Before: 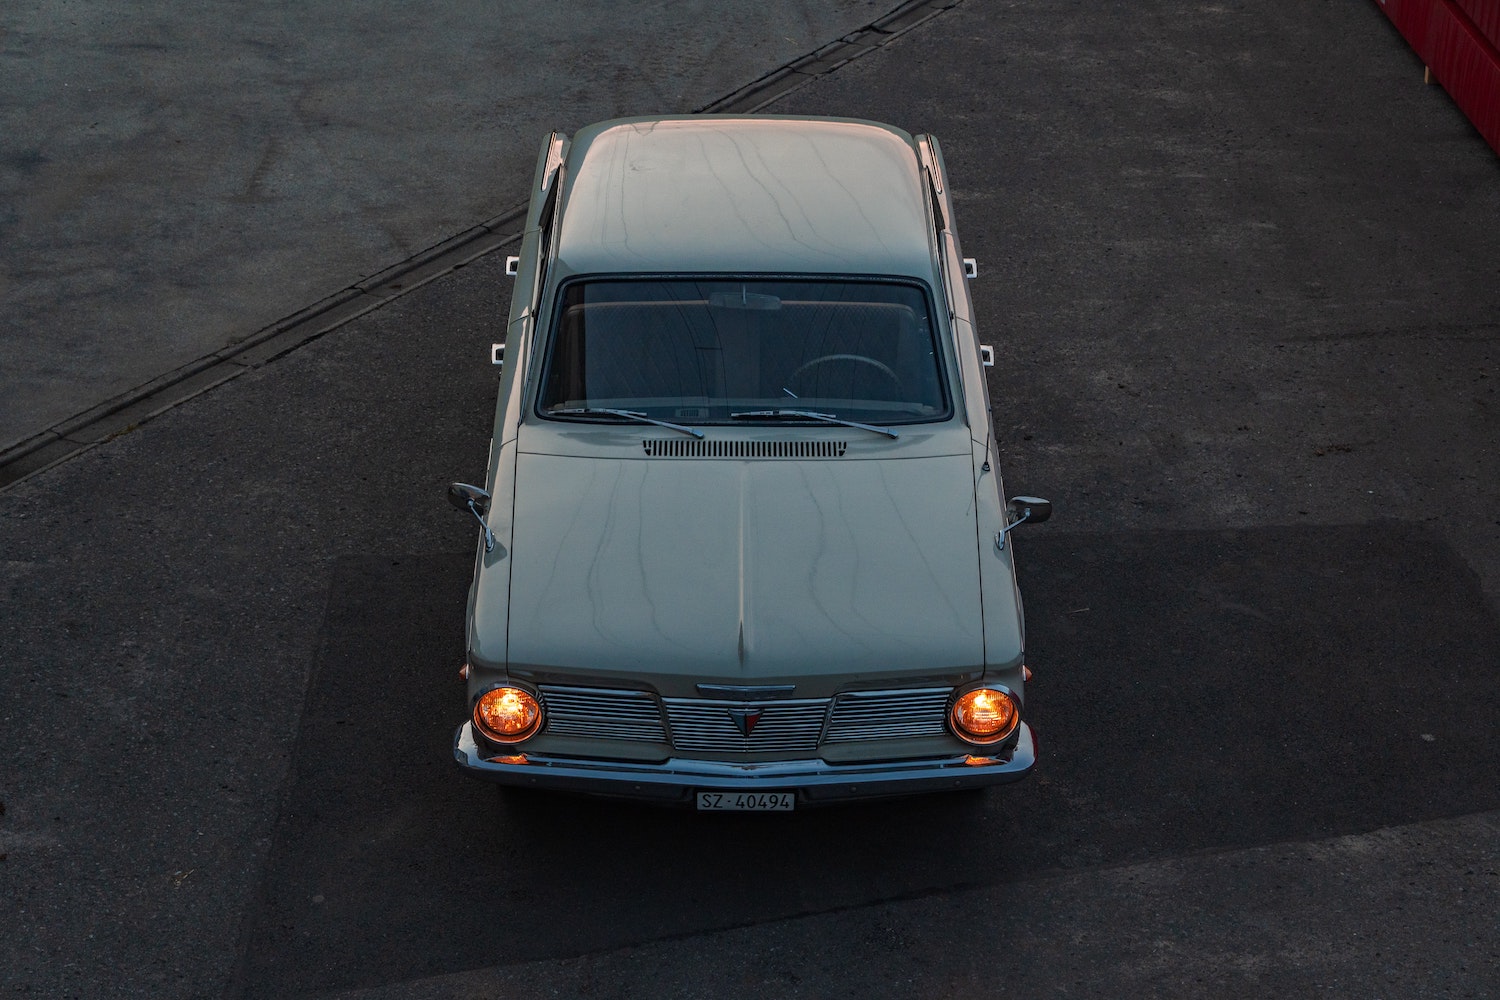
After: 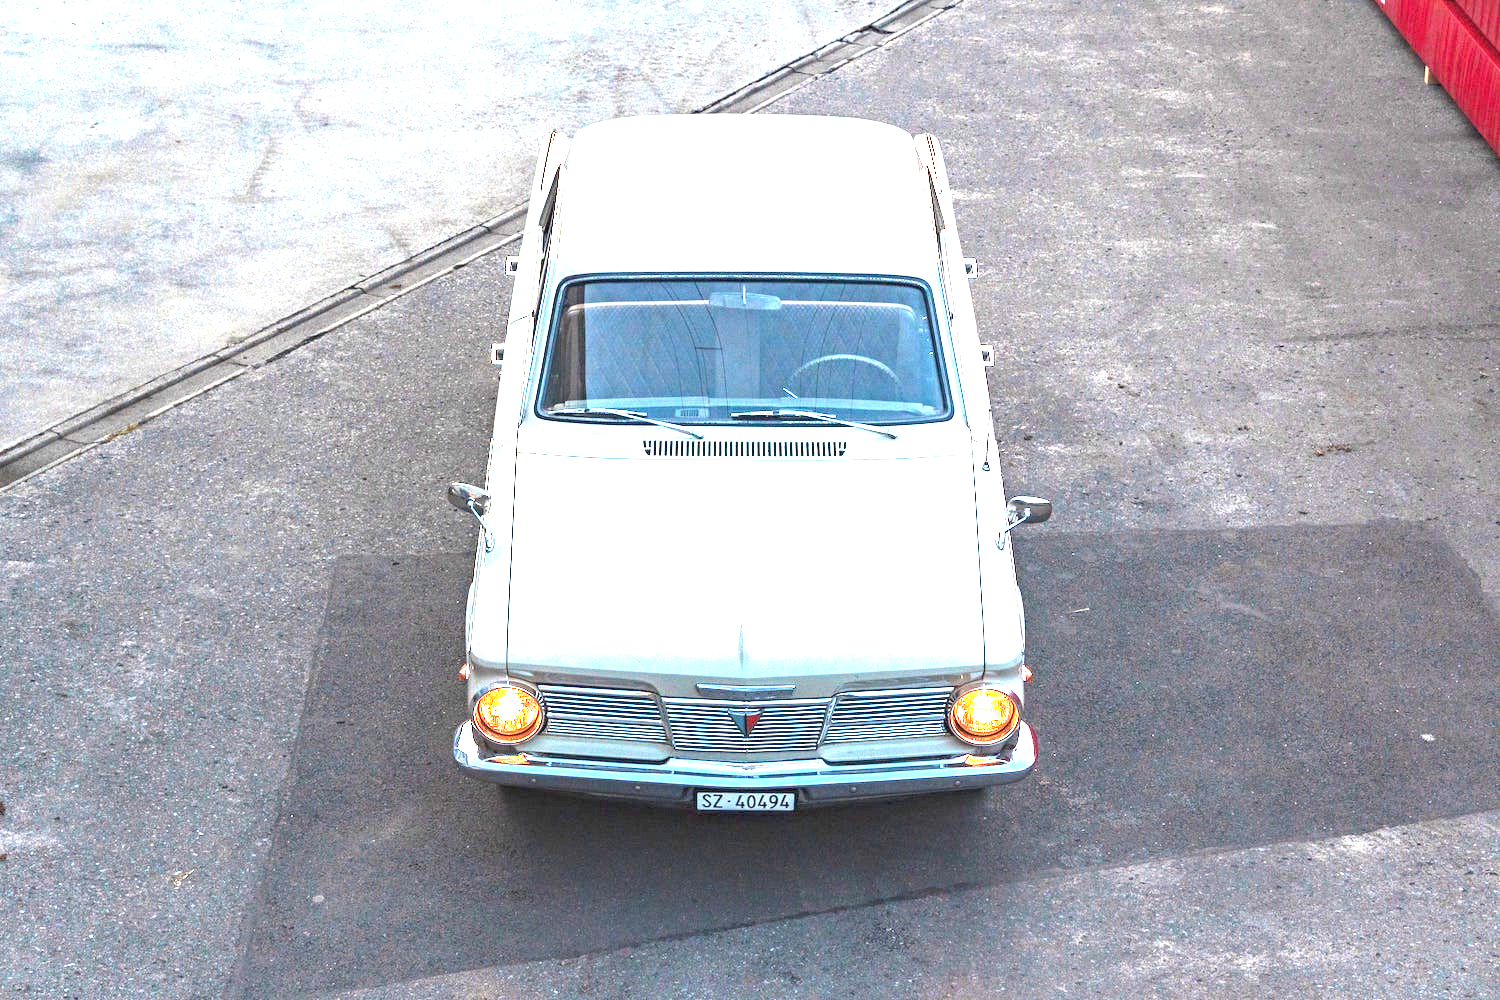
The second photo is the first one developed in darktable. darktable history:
exposure: black level correction 0, exposure 4.057 EV, compensate highlight preservation false
